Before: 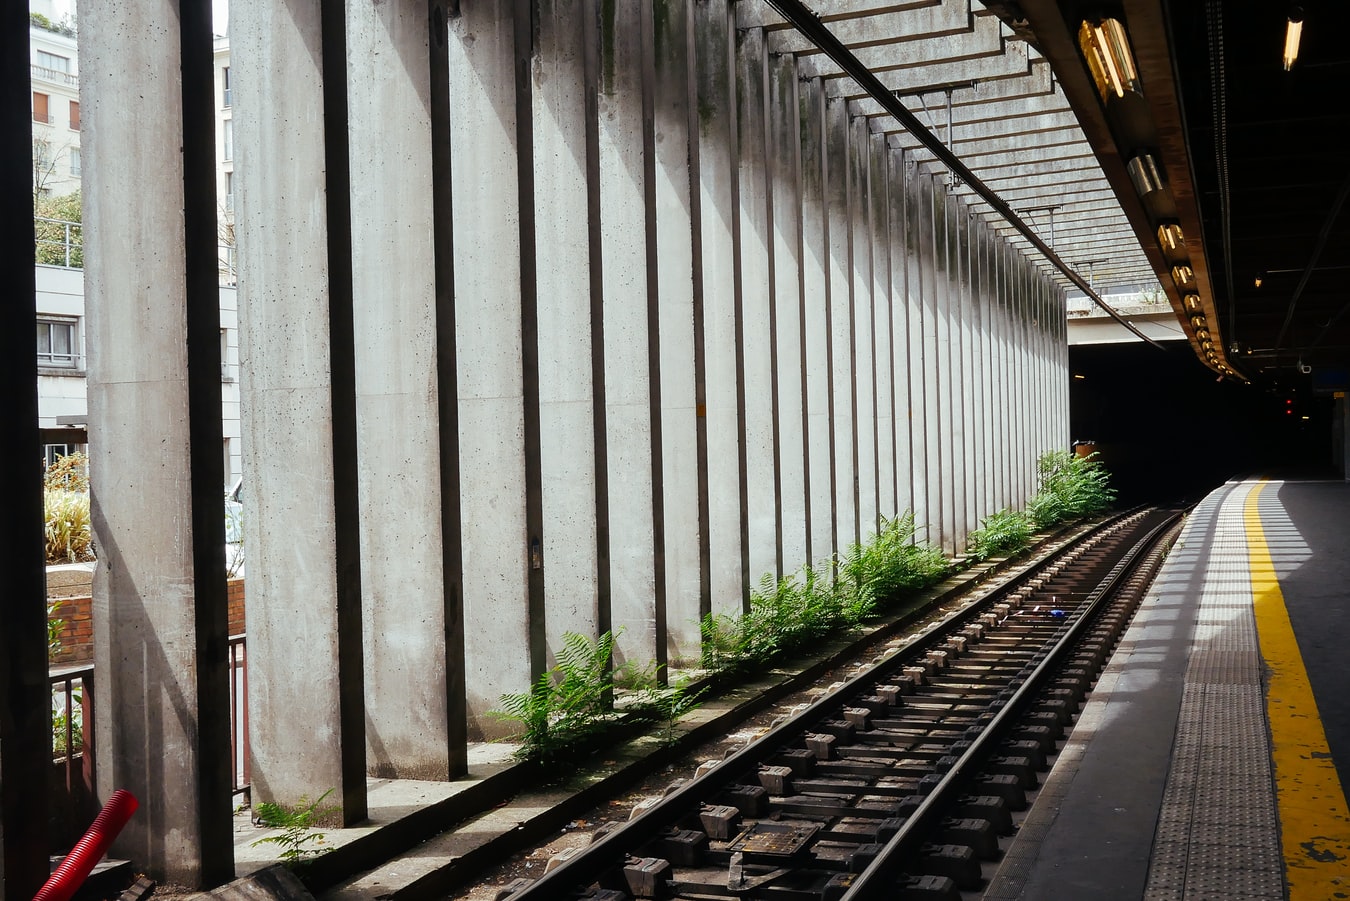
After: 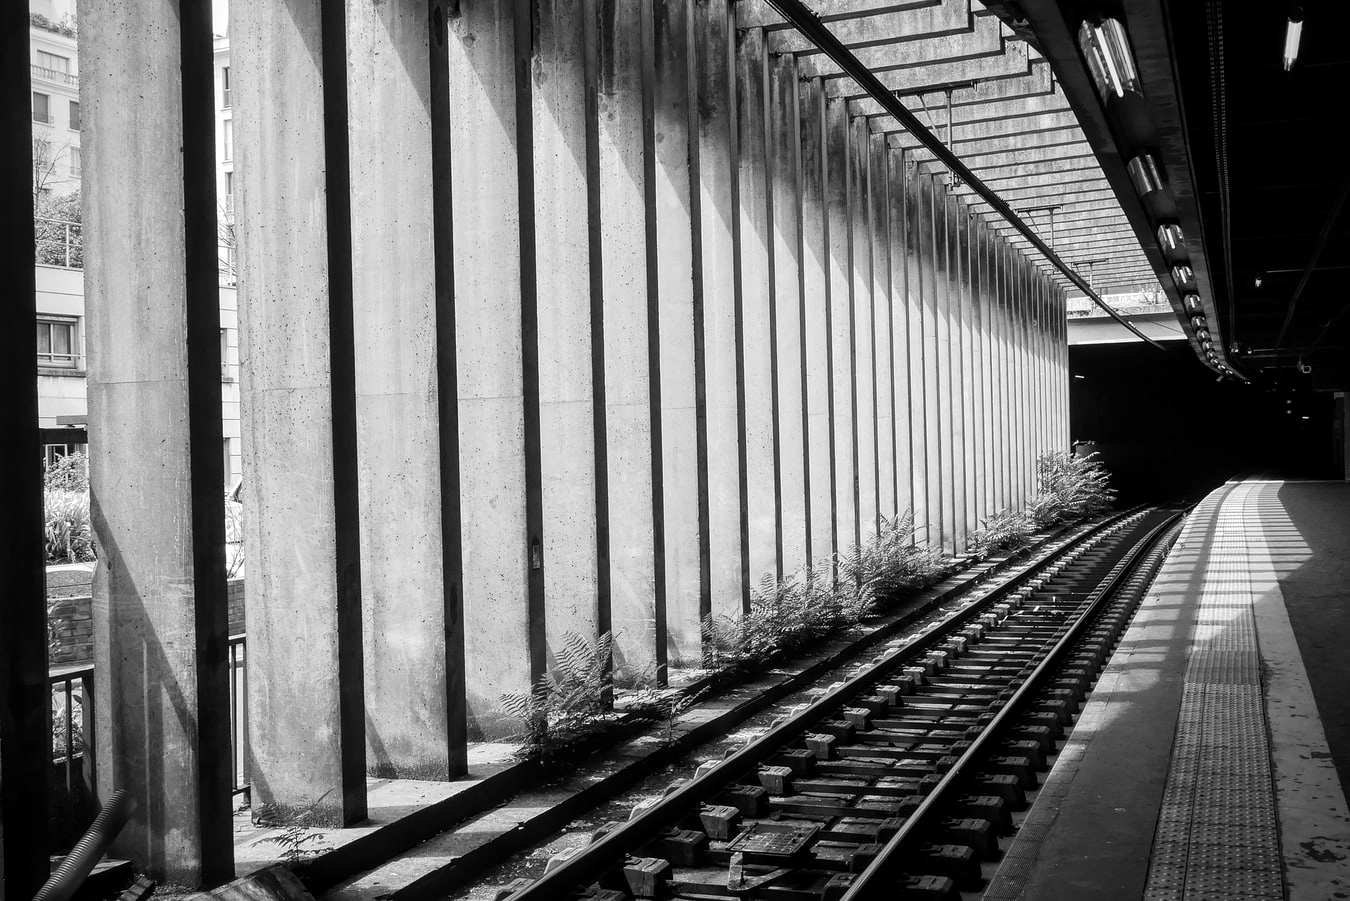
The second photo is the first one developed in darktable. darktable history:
local contrast: highlights 99%, shadows 86%, detail 160%, midtone range 0.2
contrast brightness saturation: contrast 0.1, brightness 0.02, saturation 0.02
vignetting: fall-off radius 60.92%
monochrome: on, module defaults
